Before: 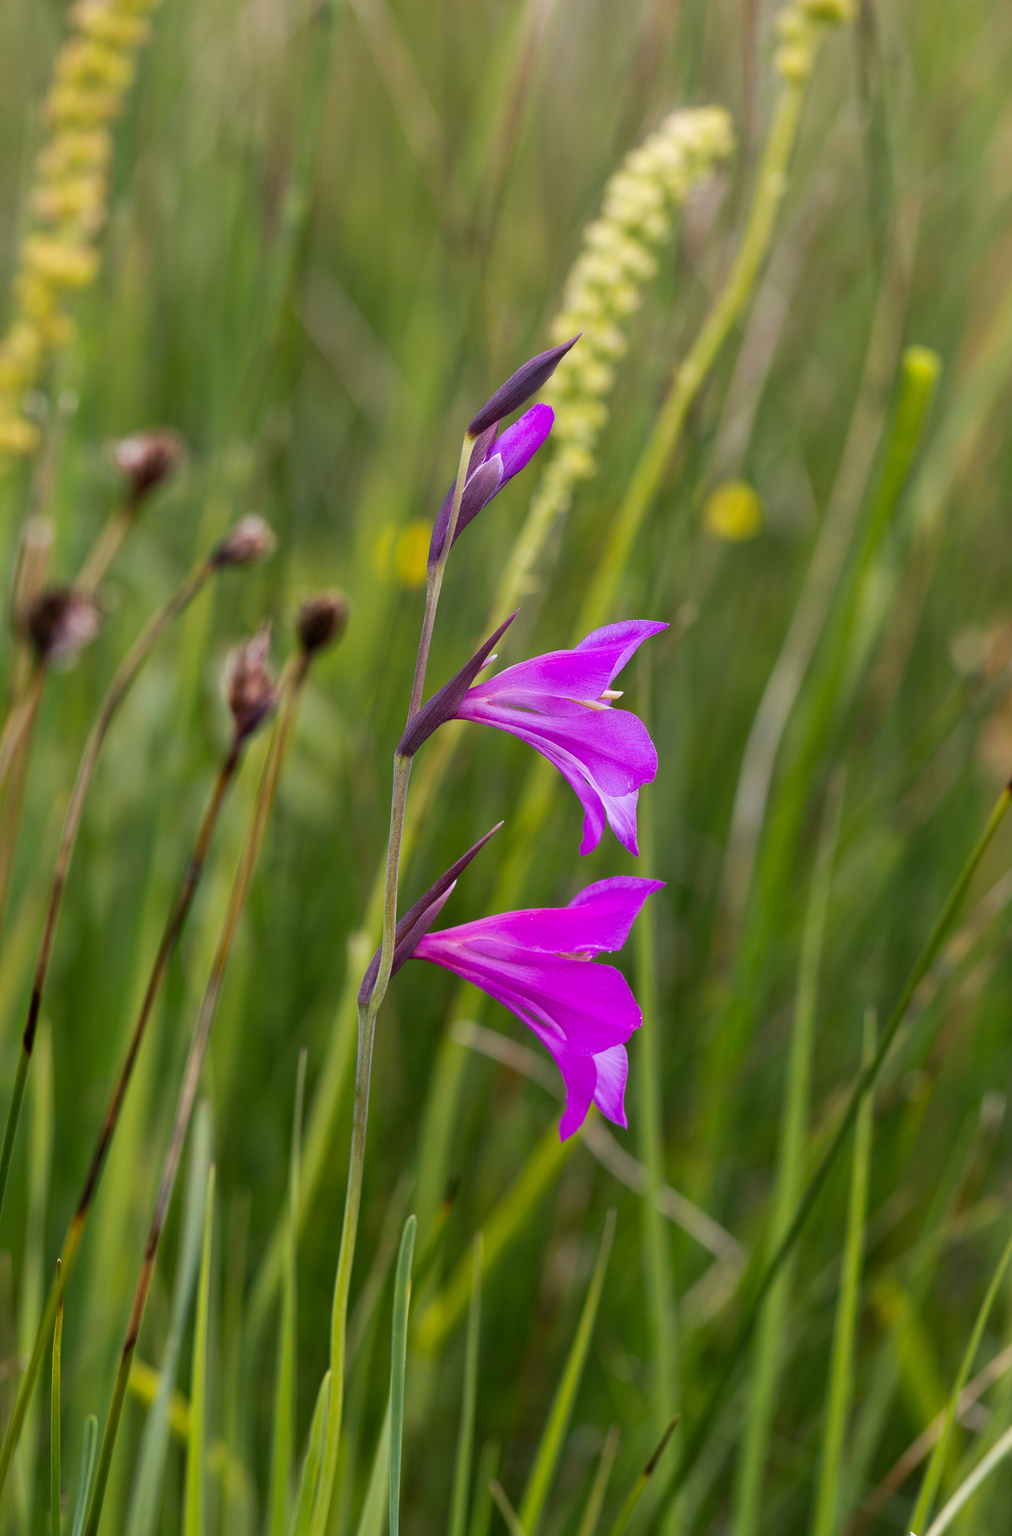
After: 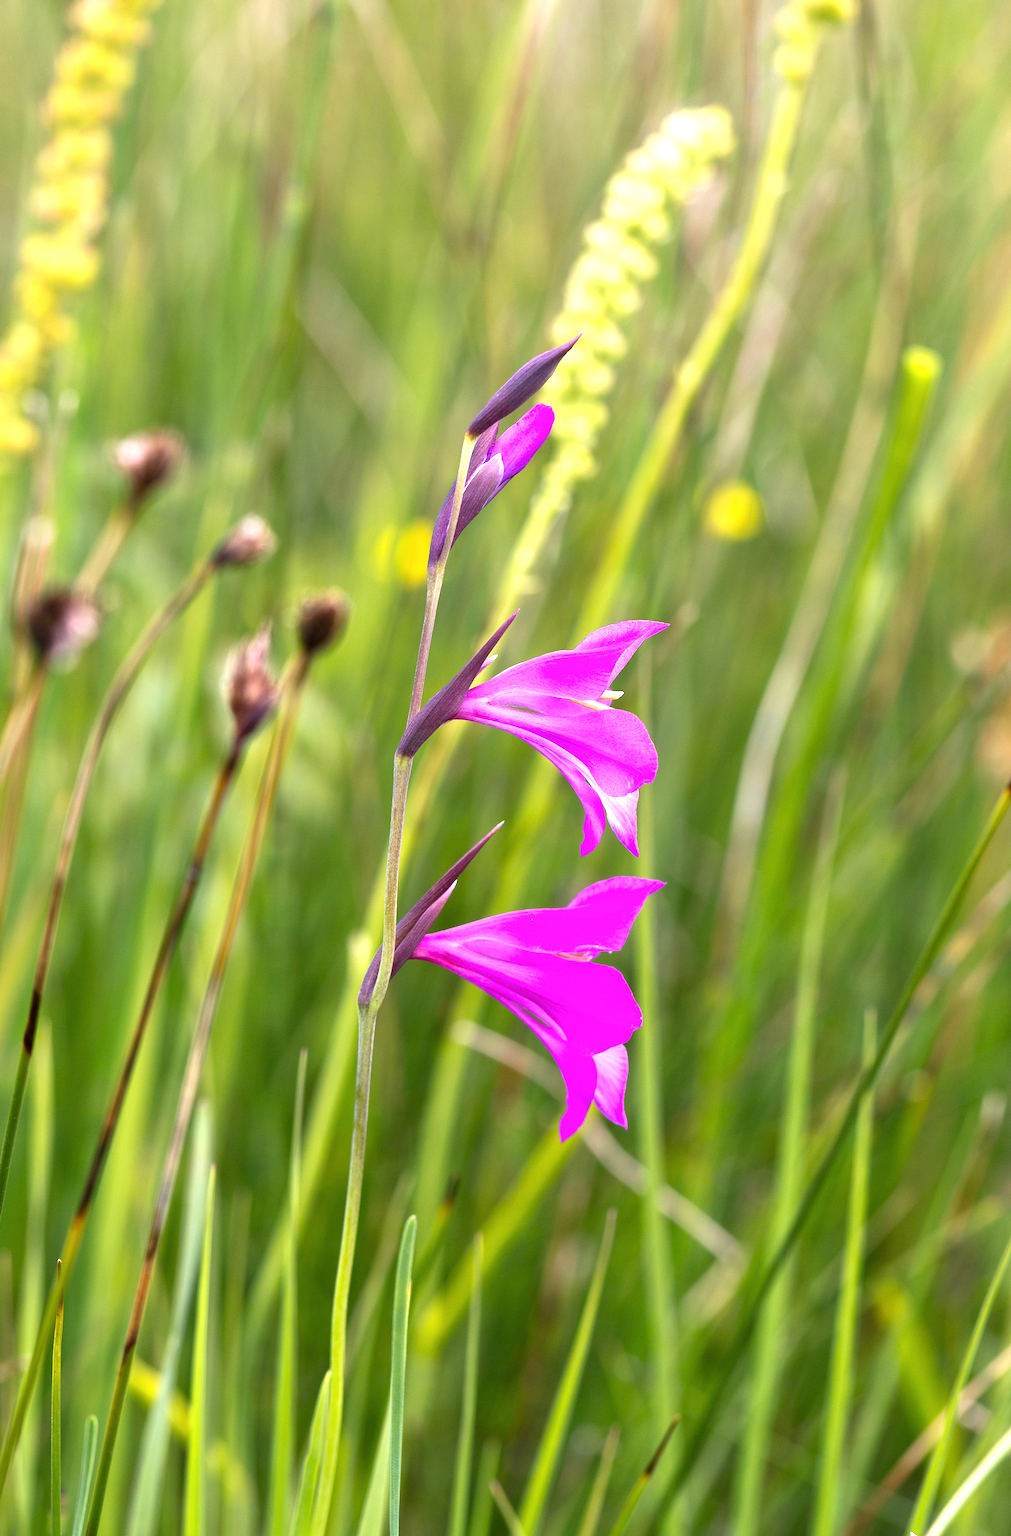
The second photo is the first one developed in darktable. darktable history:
color calibration: illuminant same as pipeline (D50), adaptation XYZ, x 0.347, y 0.357, temperature 5008.97 K
exposure: black level correction 0, exposure 1.2 EV, compensate exposure bias true, compensate highlight preservation false
